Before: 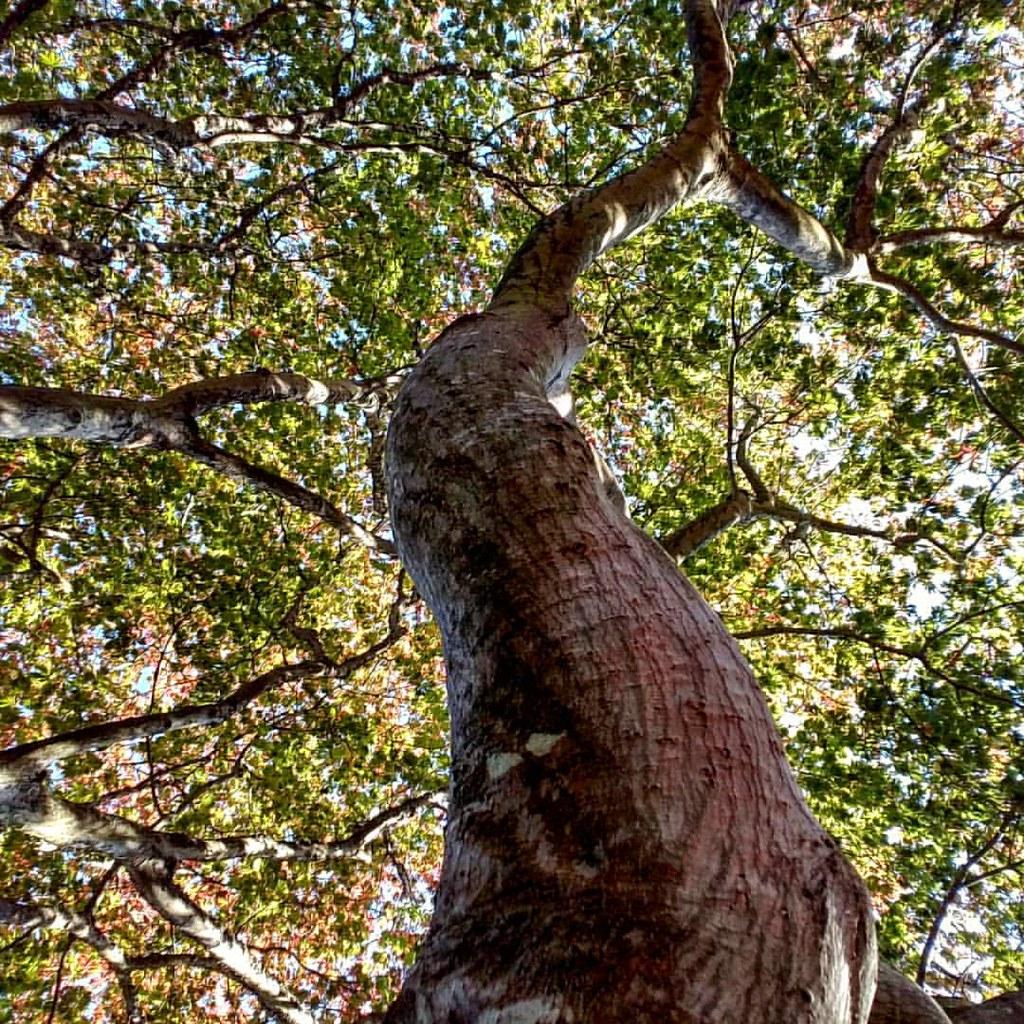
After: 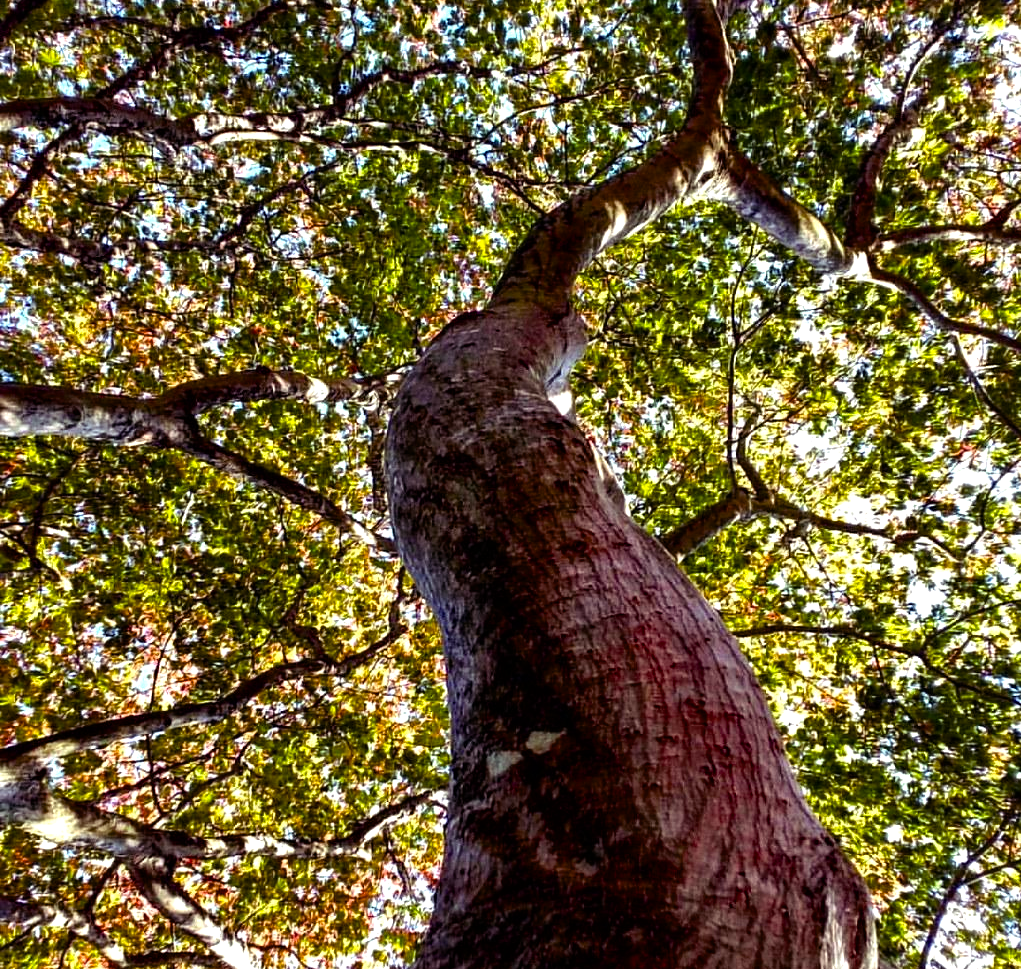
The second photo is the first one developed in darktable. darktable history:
crop: top 0.279%, right 0.259%, bottom 5.087%
color balance rgb: shadows lift › chroma 6.257%, shadows lift › hue 305.44°, perceptual saturation grading › global saturation 25.885%, perceptual brilliance grading › highlights 8.337%, perceptual brilliance grading › mid-tones 3.035%, perceptual brilliance grading › shadows 2.366%, global vibrance 9.767%, contrast 15.497%, saturation formula JzAzBz (2021)
